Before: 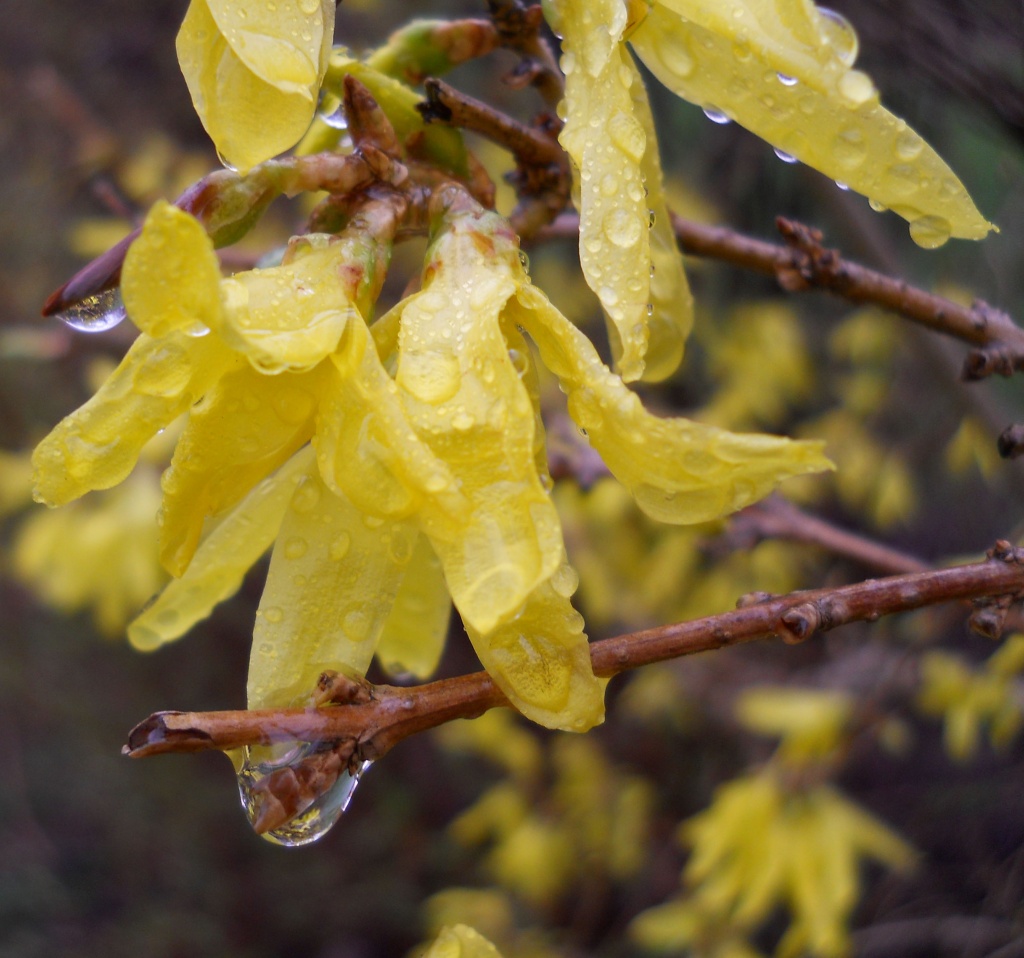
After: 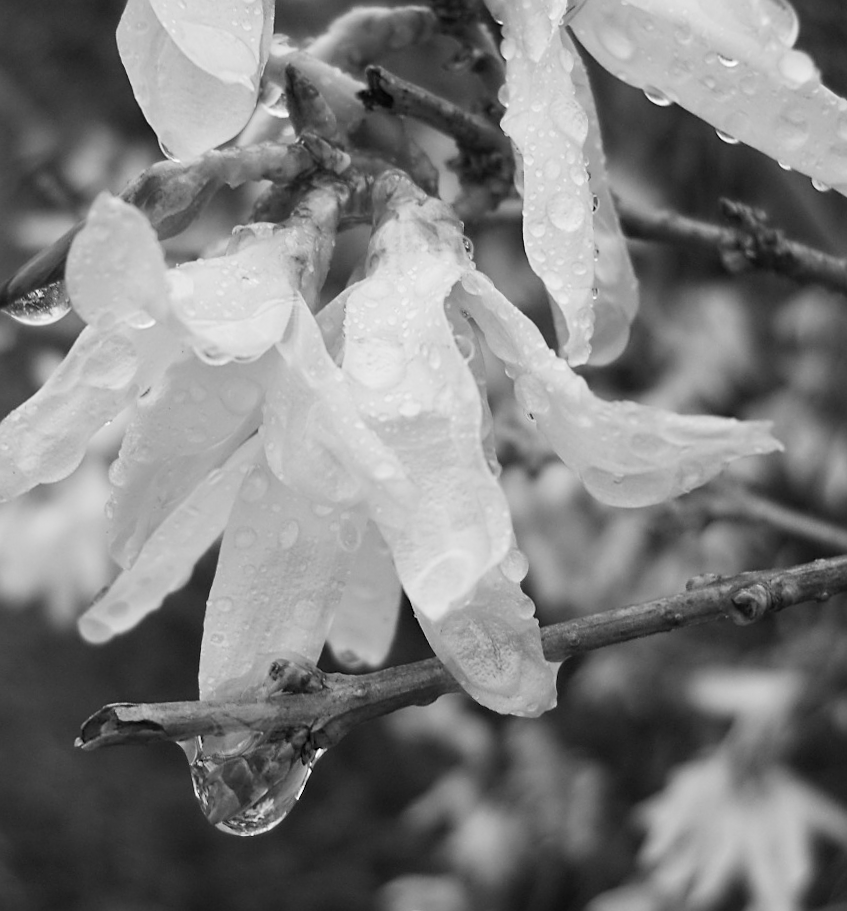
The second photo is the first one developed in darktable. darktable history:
sharpen: on, module defaults
contrast brightness saturation: contrast 0.2, brightness 0.15, saturation 0.14
white balance: emerald 1
crop and rotate: angle 1°, left 4.281%, top 0.642%, right 11.383%, bottom 2.486%
monochrome: a -74.22, b 78.2
